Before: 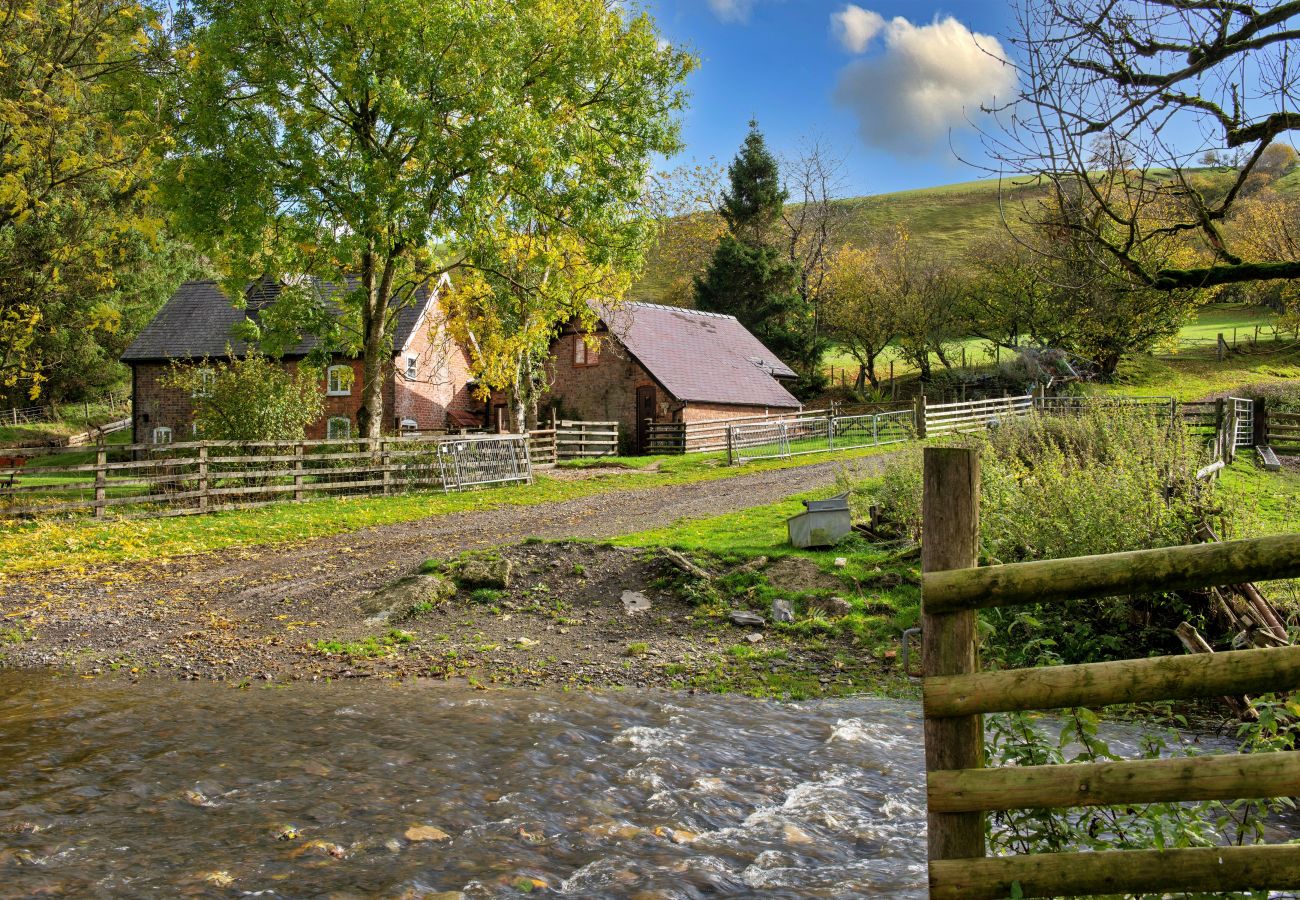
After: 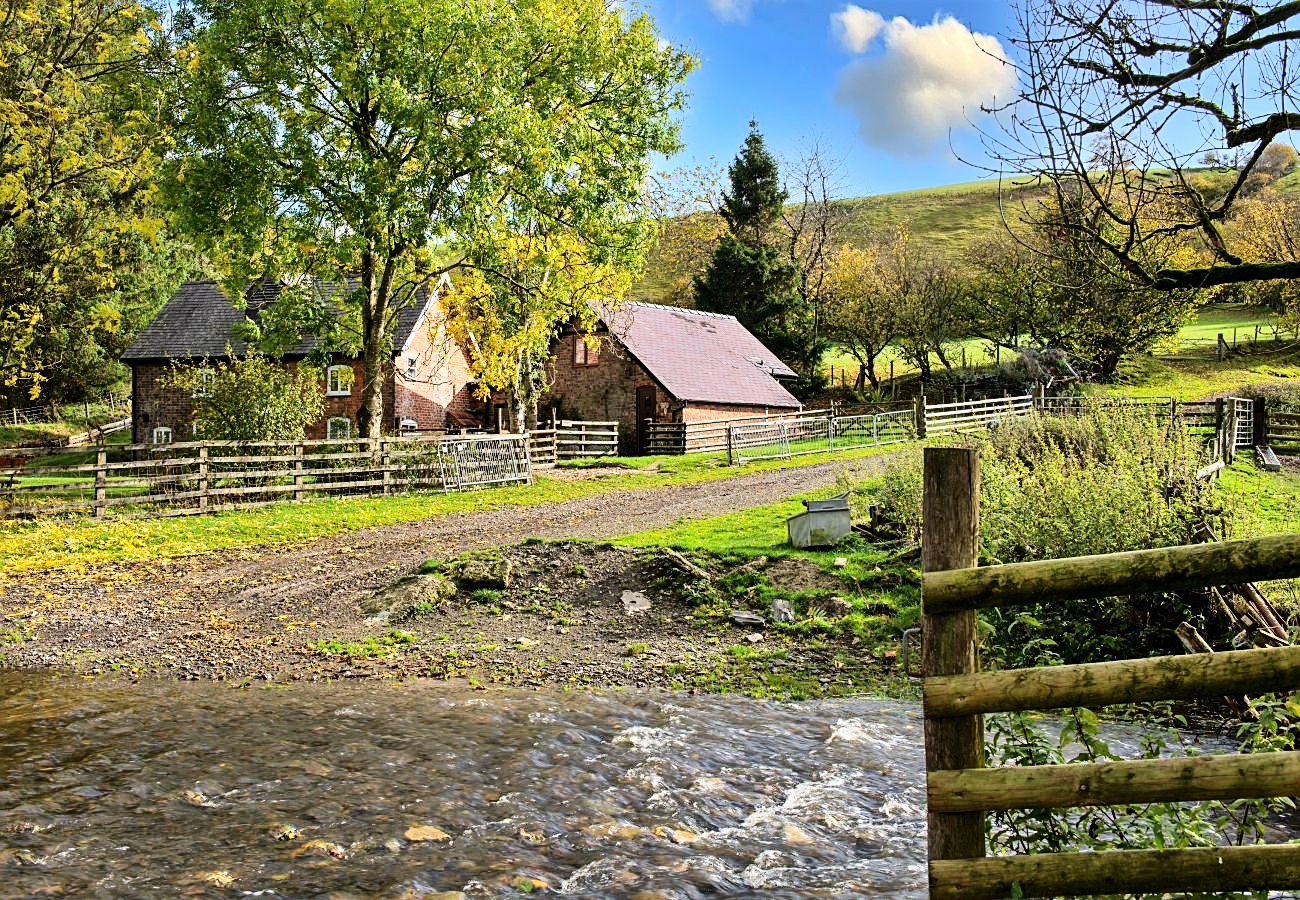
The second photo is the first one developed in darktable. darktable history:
base curve: curves: ch0 [(0, 0) (0.036, 0.025) (0.121, 0.166) (0.206, 0.329) (0.605, 0.79) (1, 1)]
sharpen: on, module defaults
